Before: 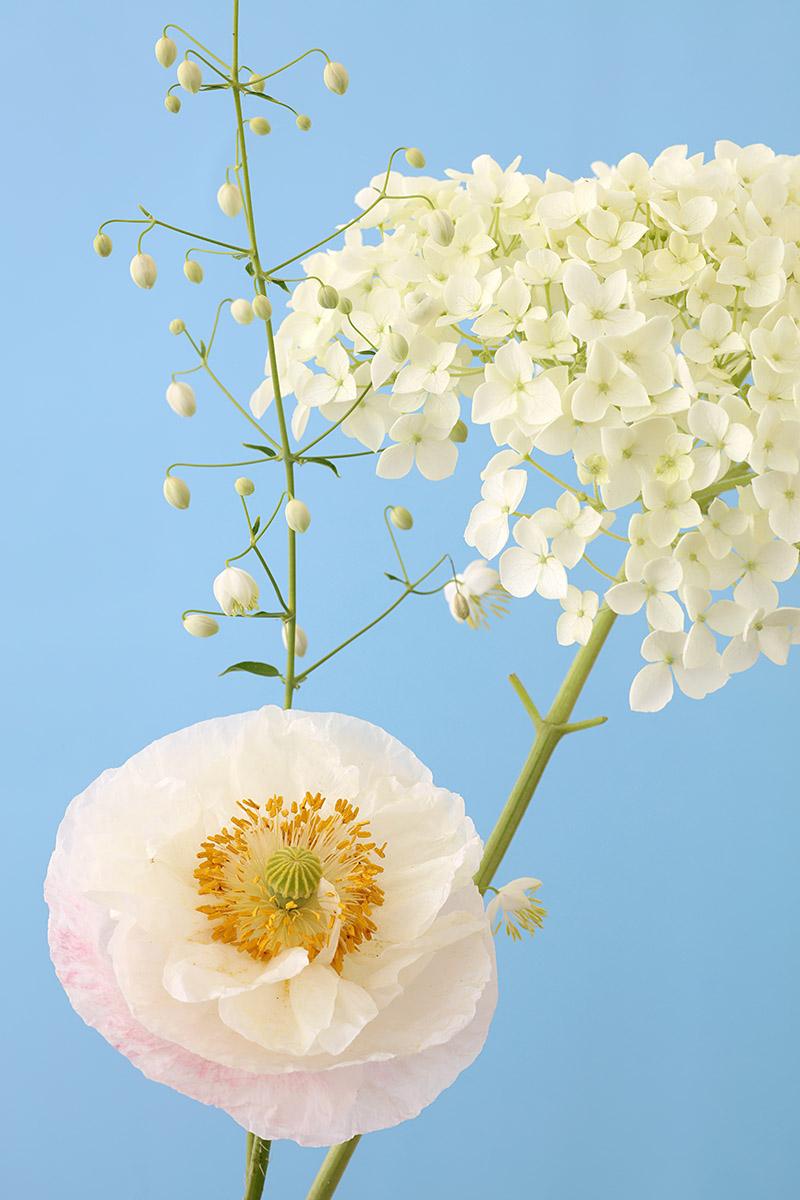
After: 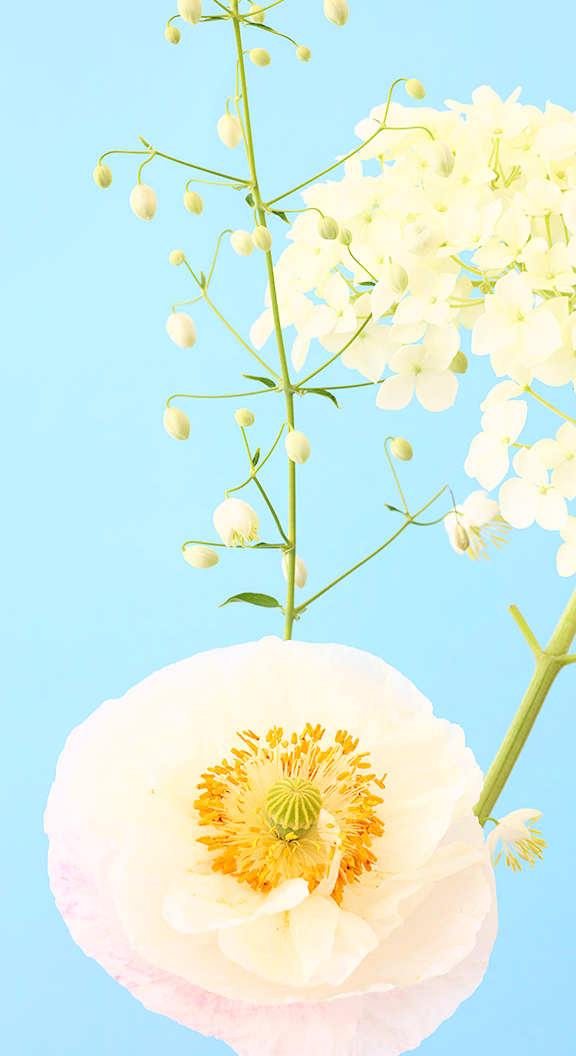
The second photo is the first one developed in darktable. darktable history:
crop: top 5.803%, right 27.864%, bottom 5.804%
base curve: curves: ch0 [(0, 0) (0.025, 0.046) (0.112, 0.277) (0.467, 0.74) (0.814, 0.929) (1, 0.942)]
local contrast: on, module defaults
